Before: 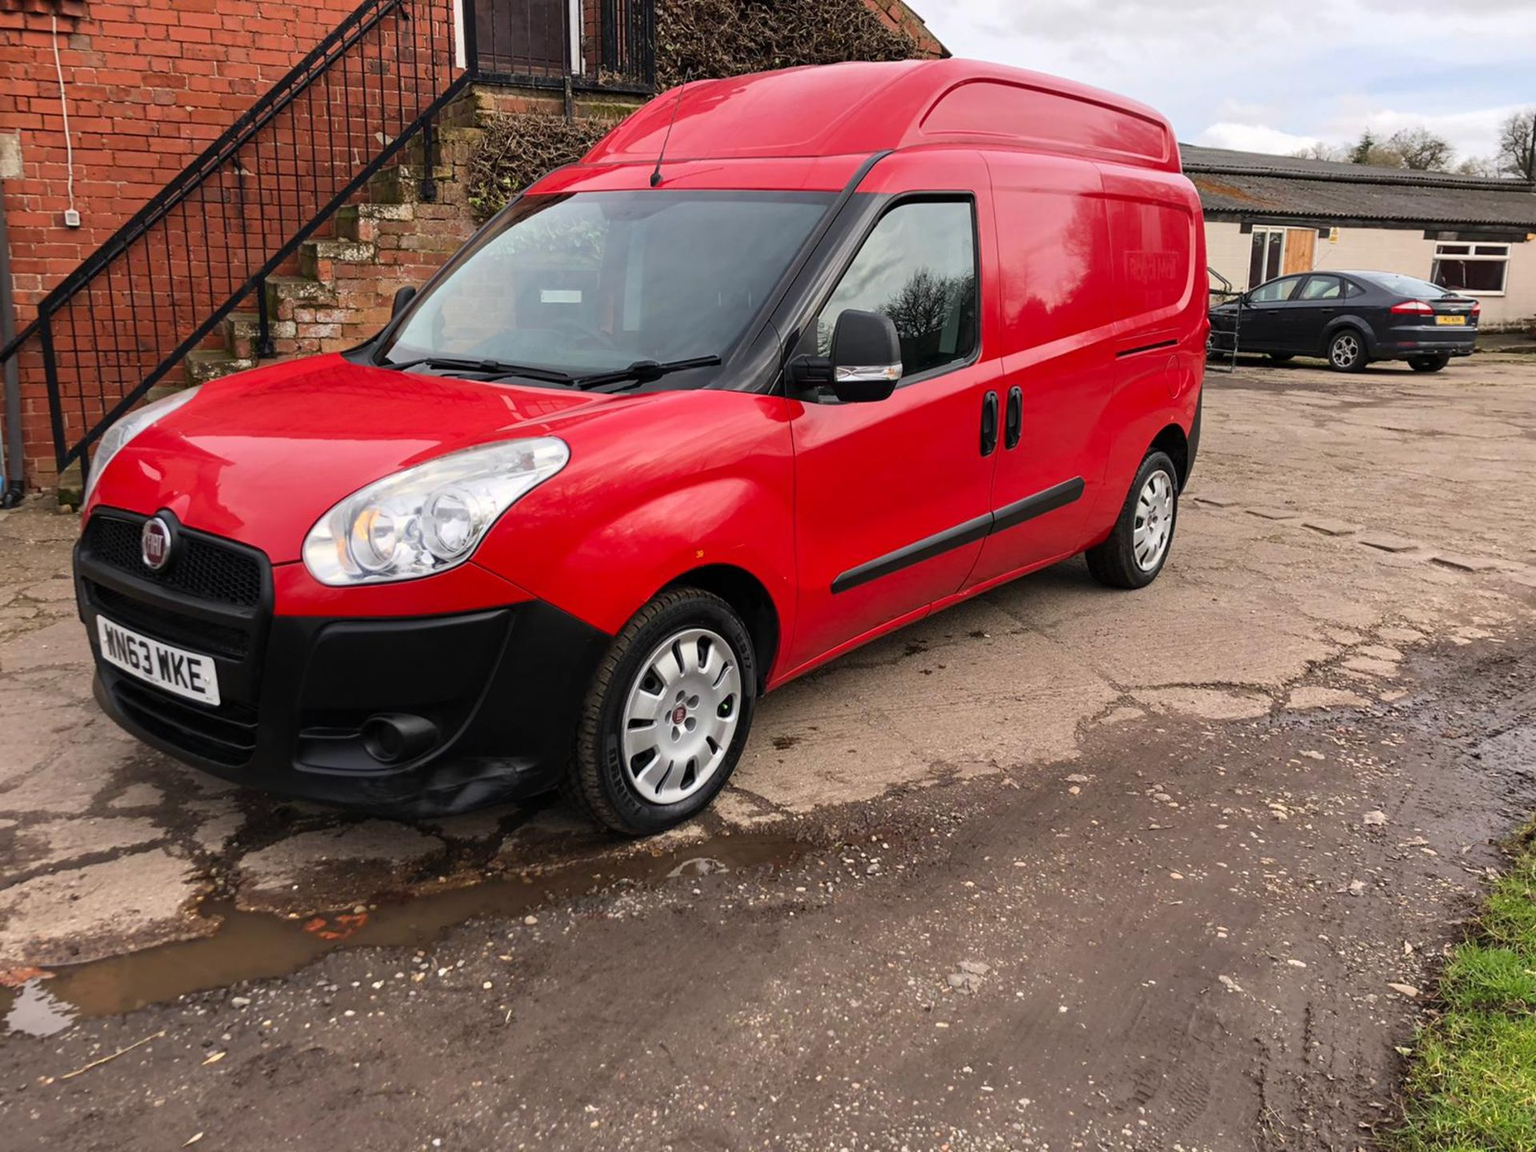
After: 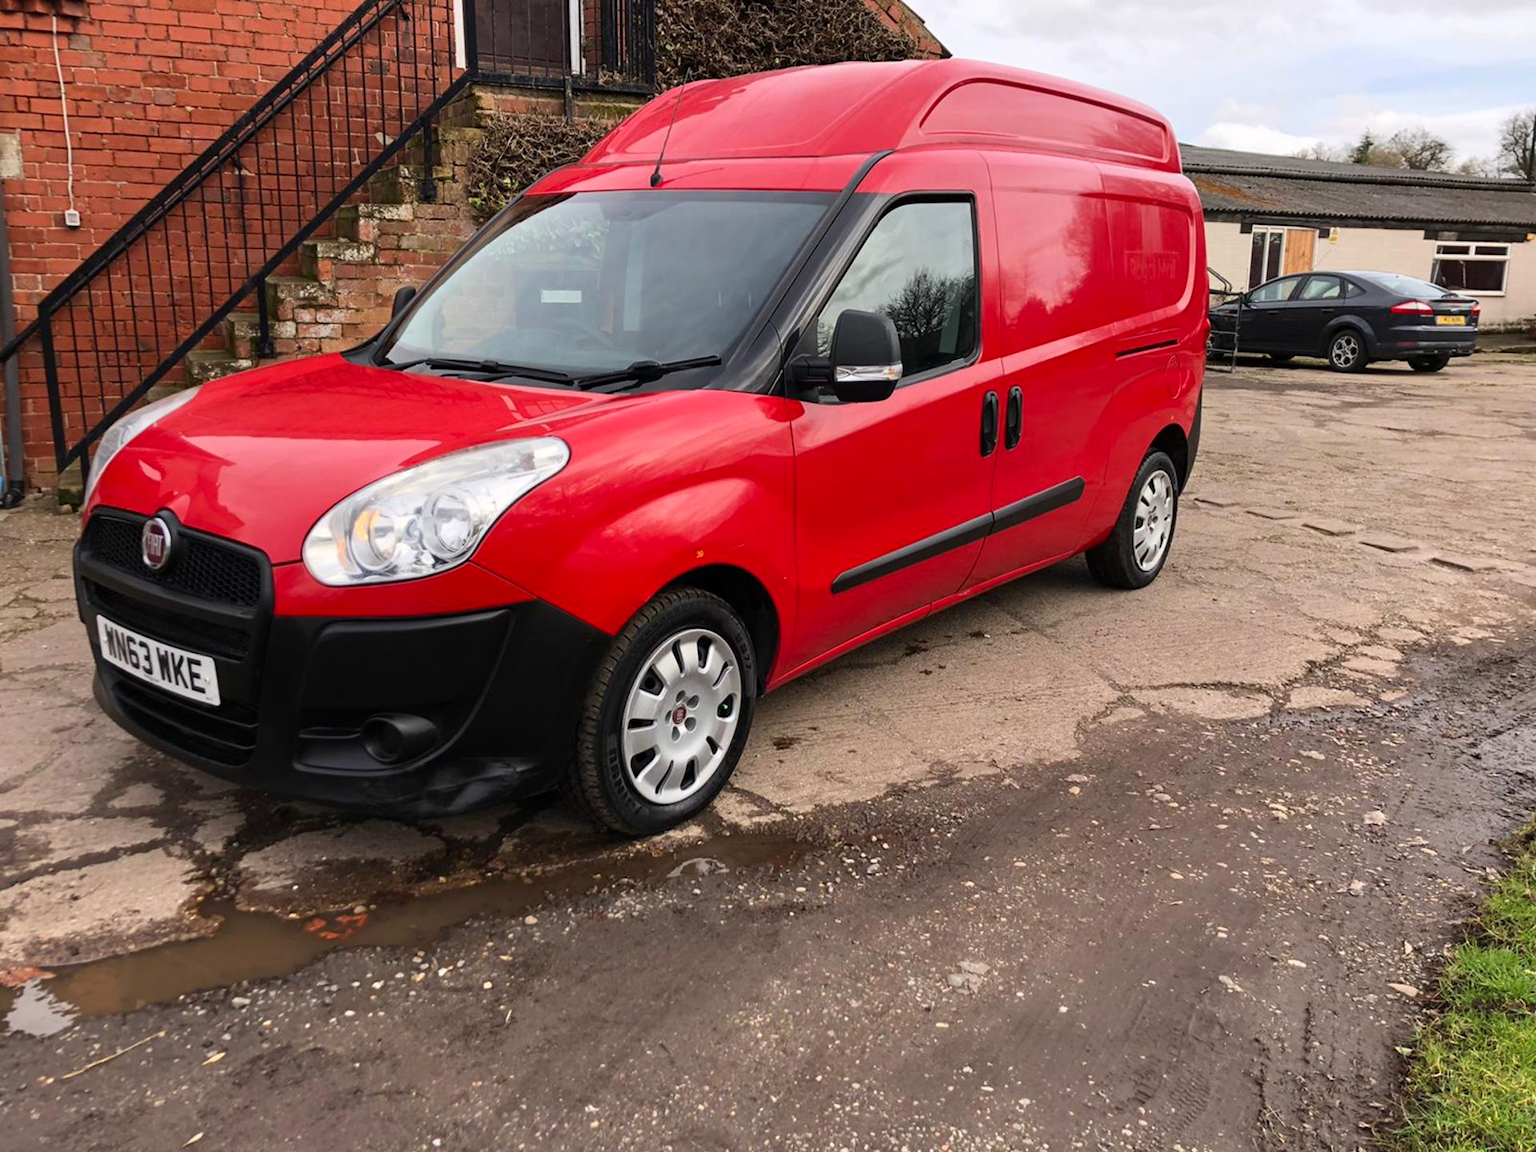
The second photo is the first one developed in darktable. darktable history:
contrast brightness saturation: contrast 0.101, brightness 0.013, saturation 0.023
